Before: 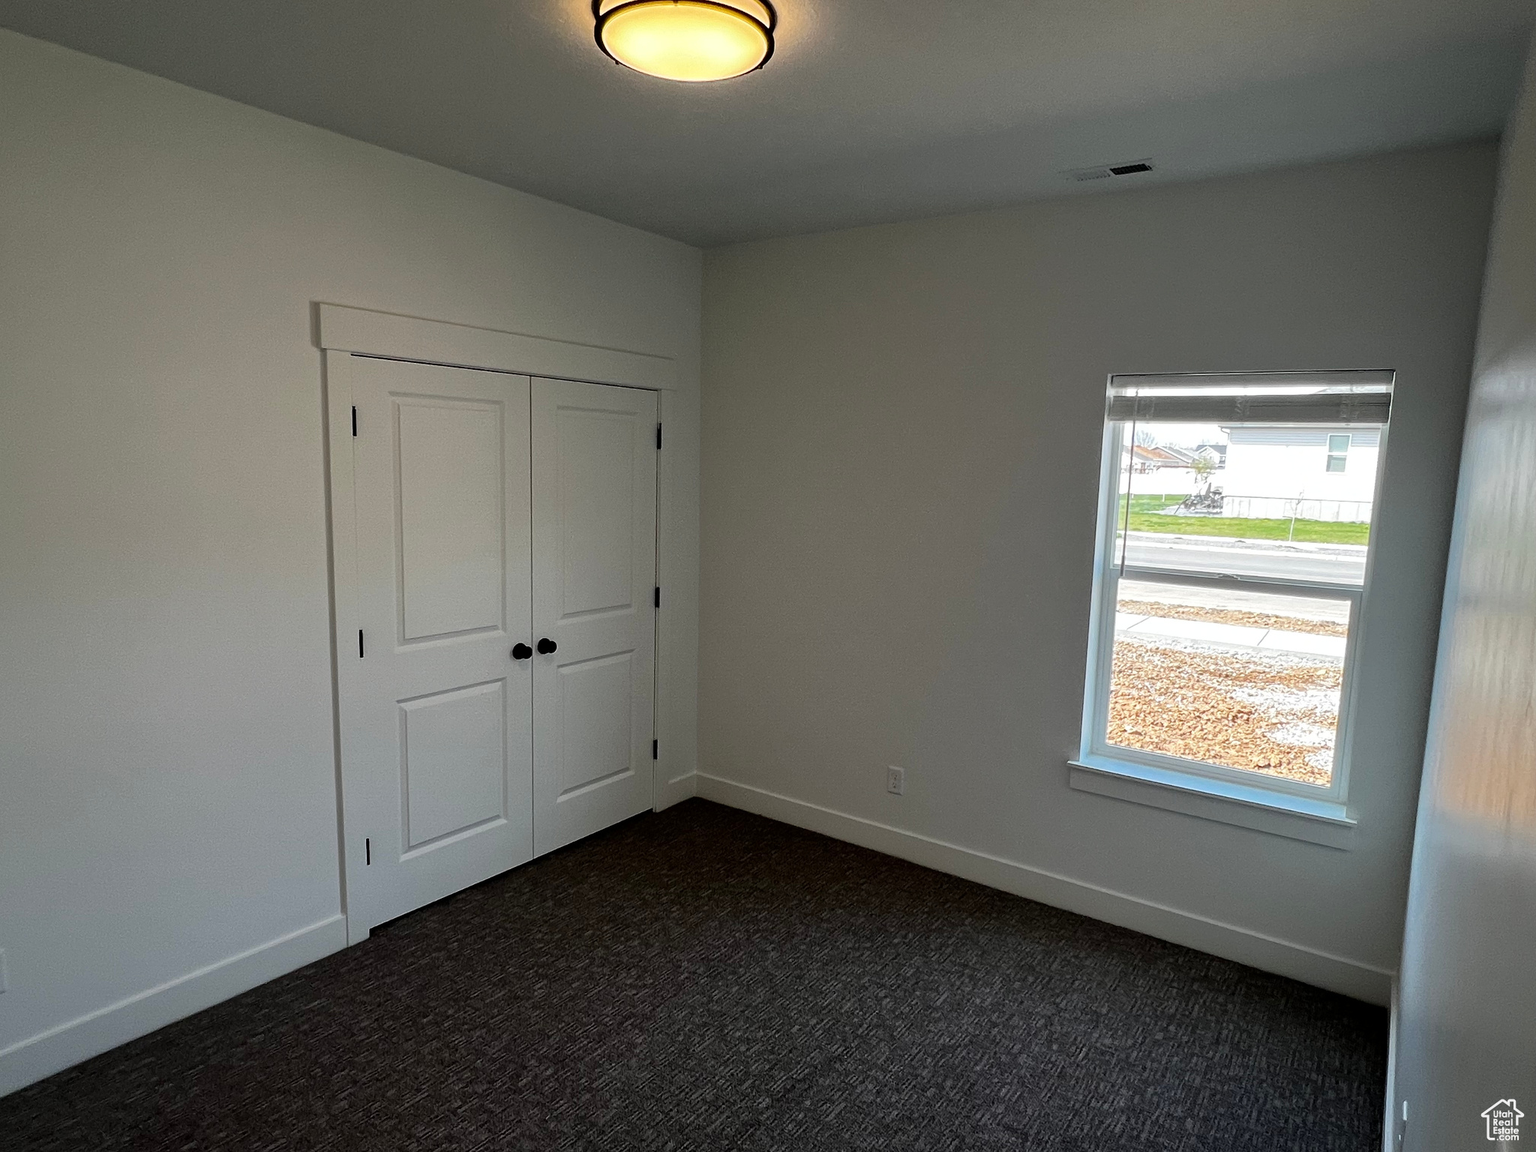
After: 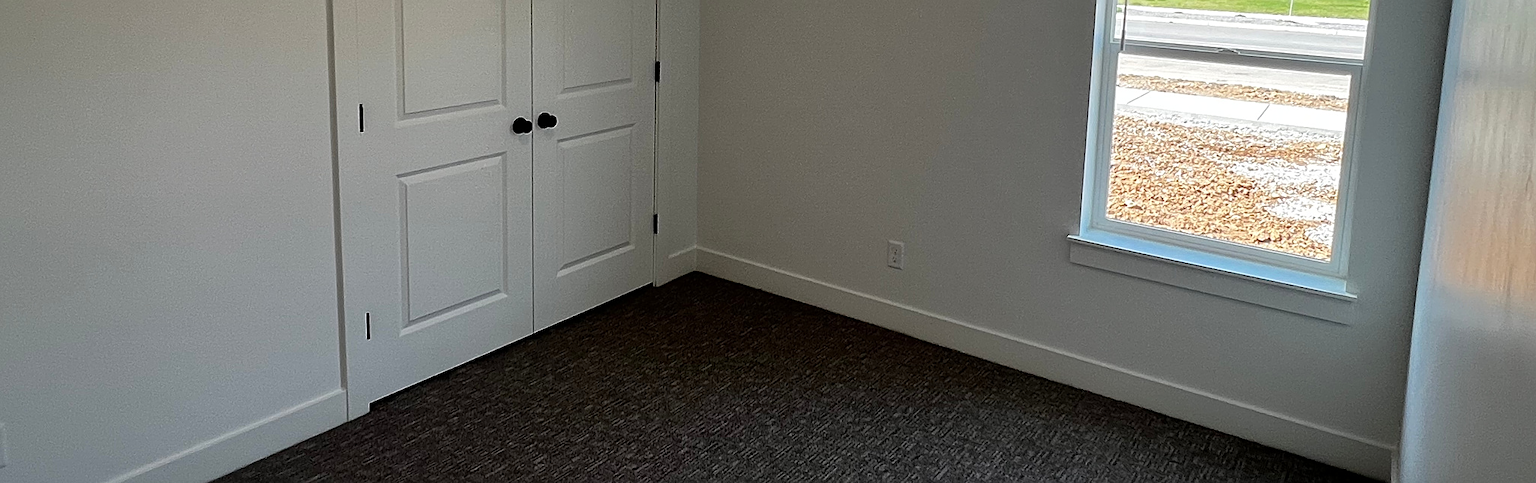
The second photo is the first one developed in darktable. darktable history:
sharpen: on, module defaults
crop: top 45.658%, bottom 12.293%
